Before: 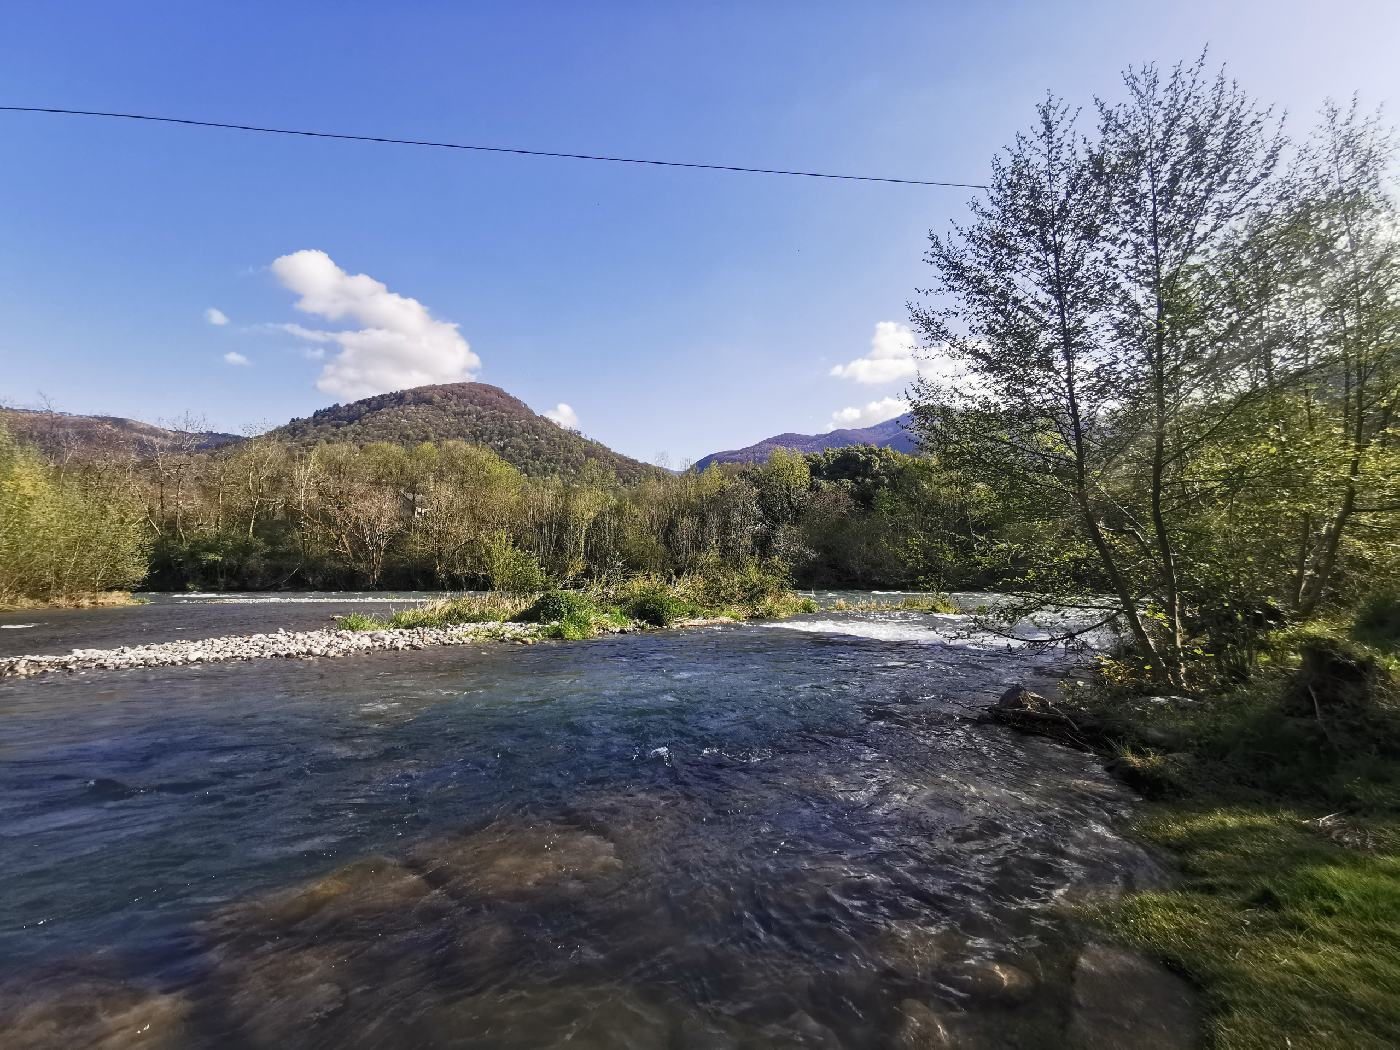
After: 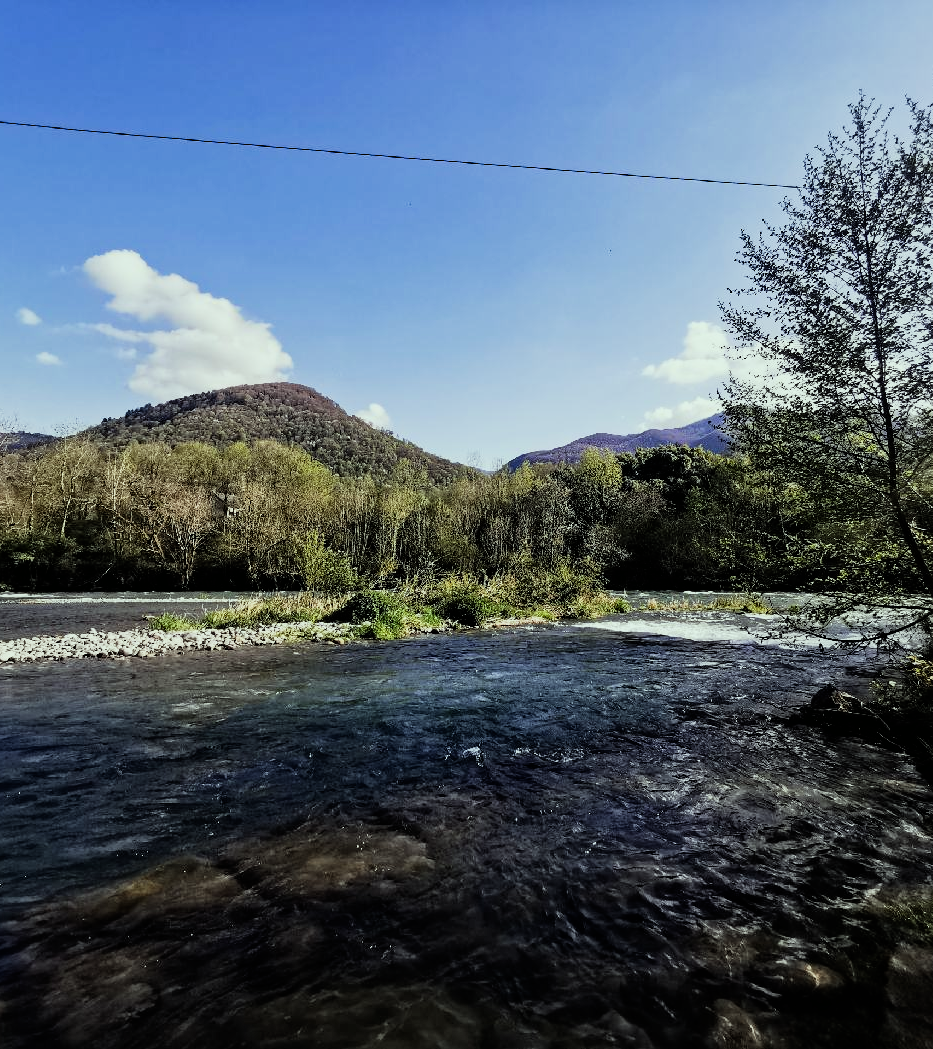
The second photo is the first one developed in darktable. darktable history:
color correction: highlights a* -7.68, highlights b* 3.12
crop and rotate: left 13.465%, right 19.89%
haze removal: compatibility mode true
filmic rgb: black relative exposure -5.01 EV, white relative exposure 3.52 EV, hardness 3.16, contrast 1.398, highlights saturation mix -30.04%
